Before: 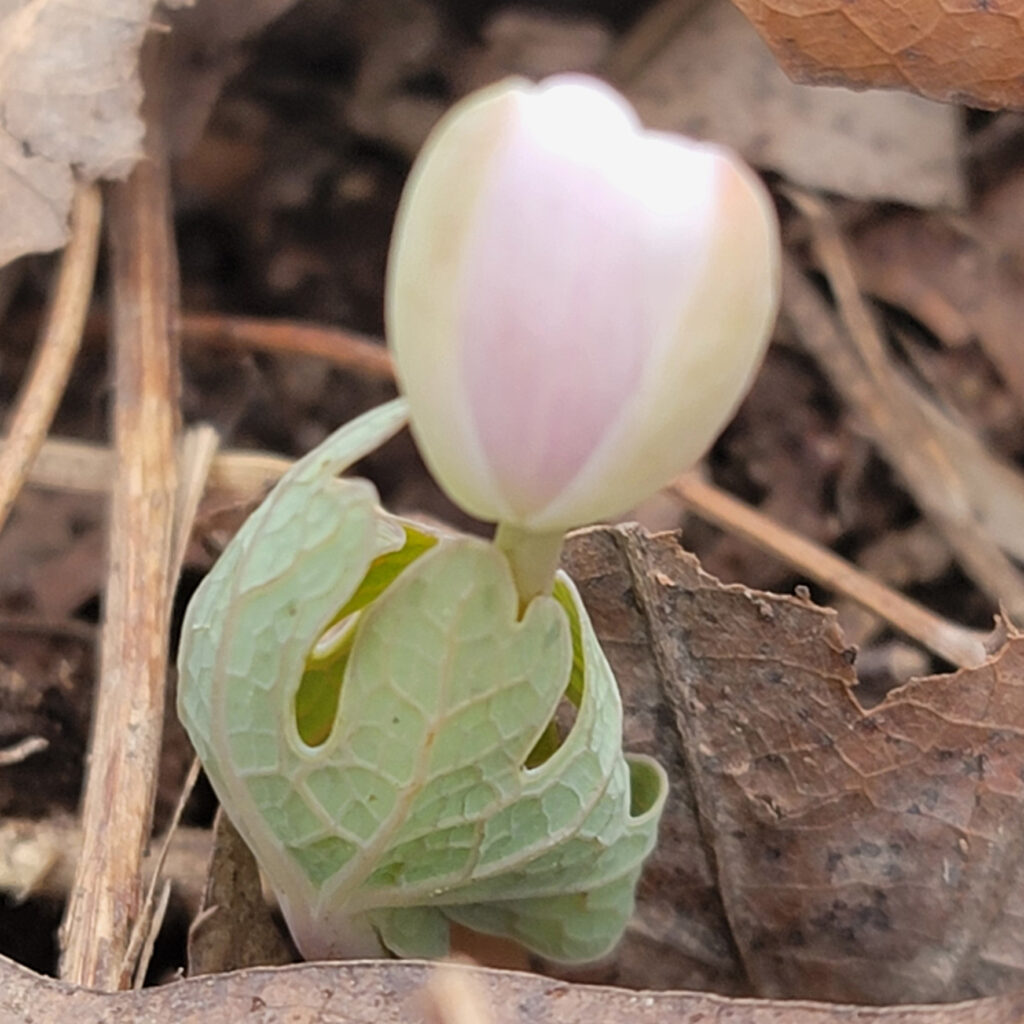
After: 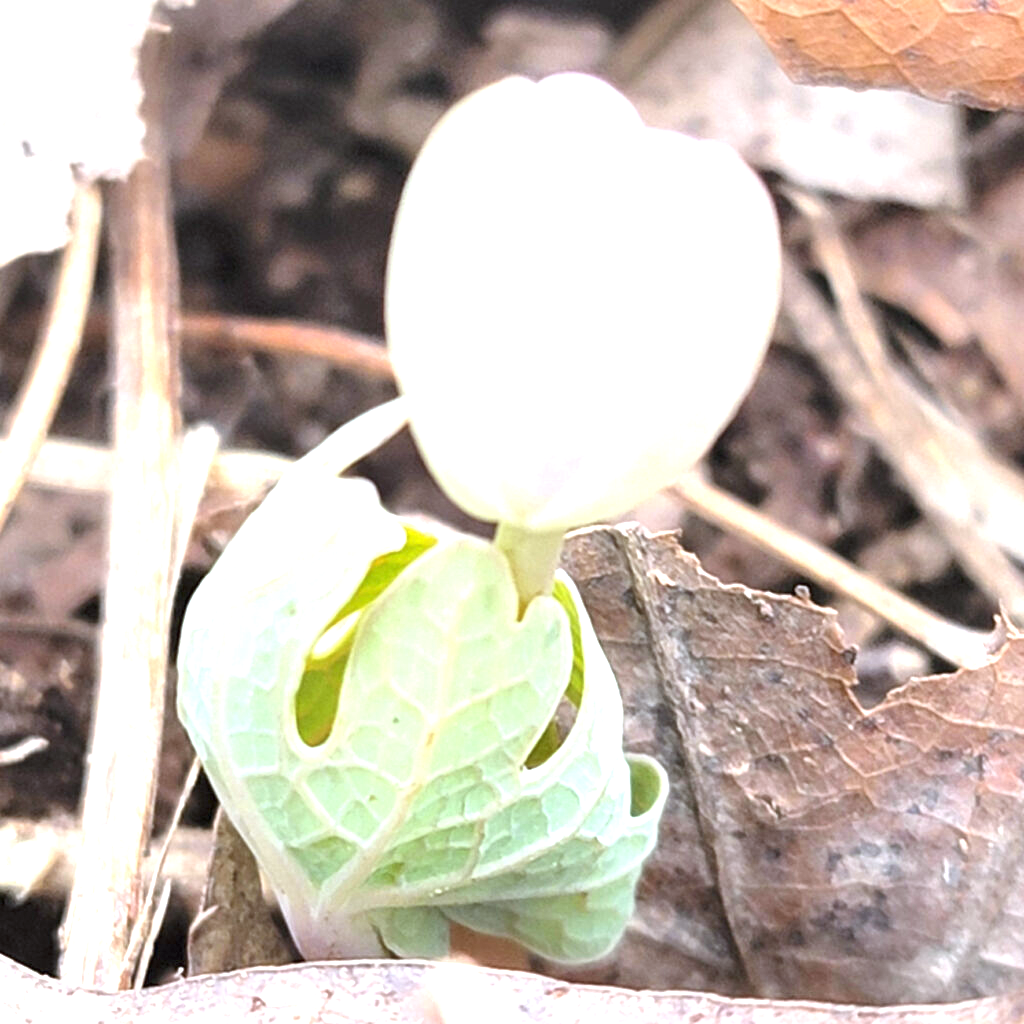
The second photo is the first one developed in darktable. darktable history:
exposure: black level correction 0, exposure 1.675 EV, compensate exposure bias true, compensate highlight preservation false
white balance: red 0.924, blue 1.095
